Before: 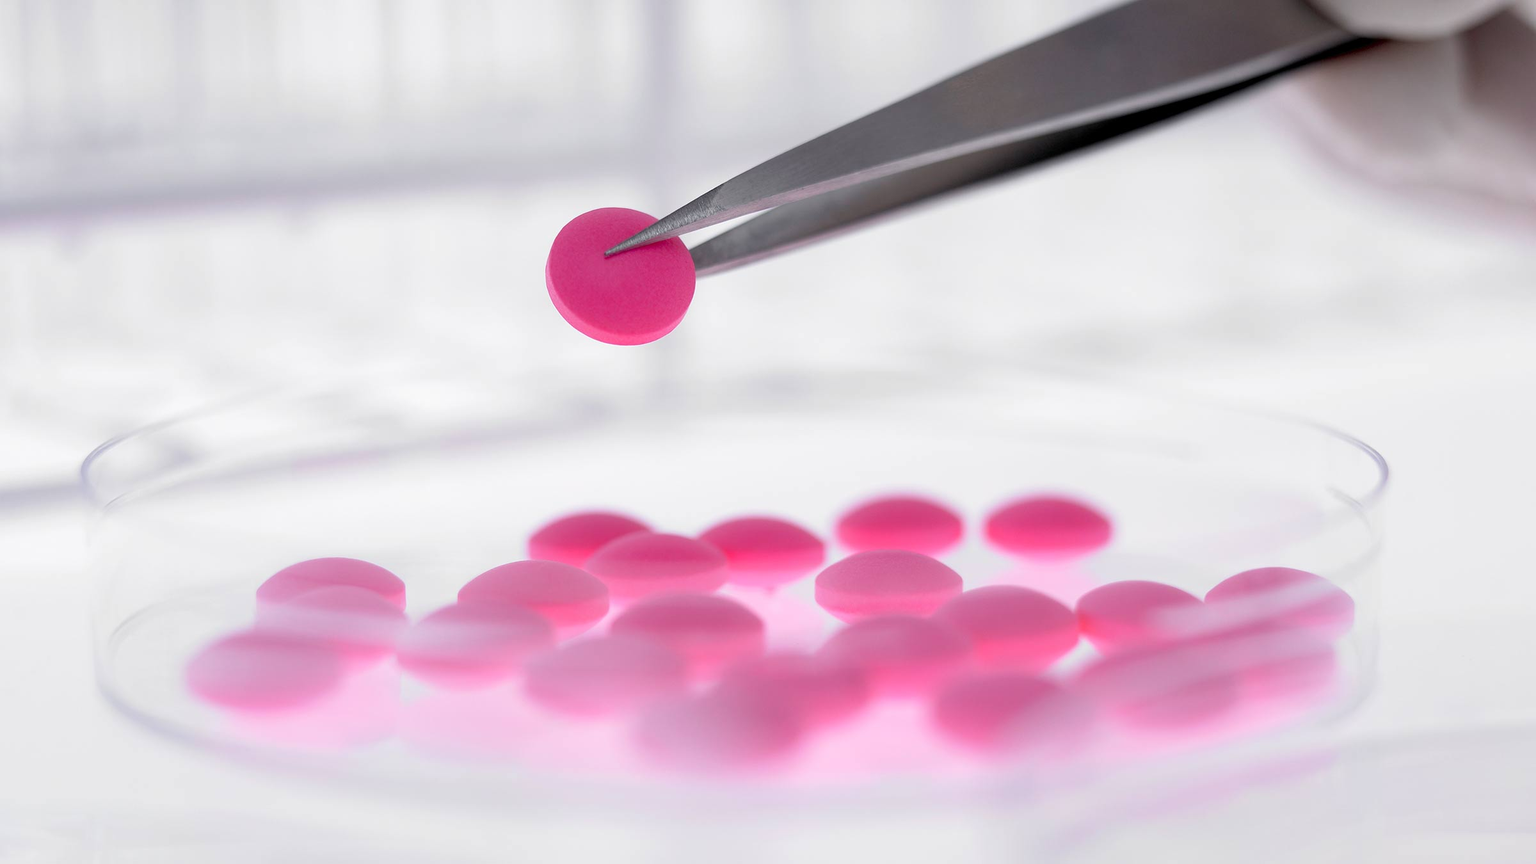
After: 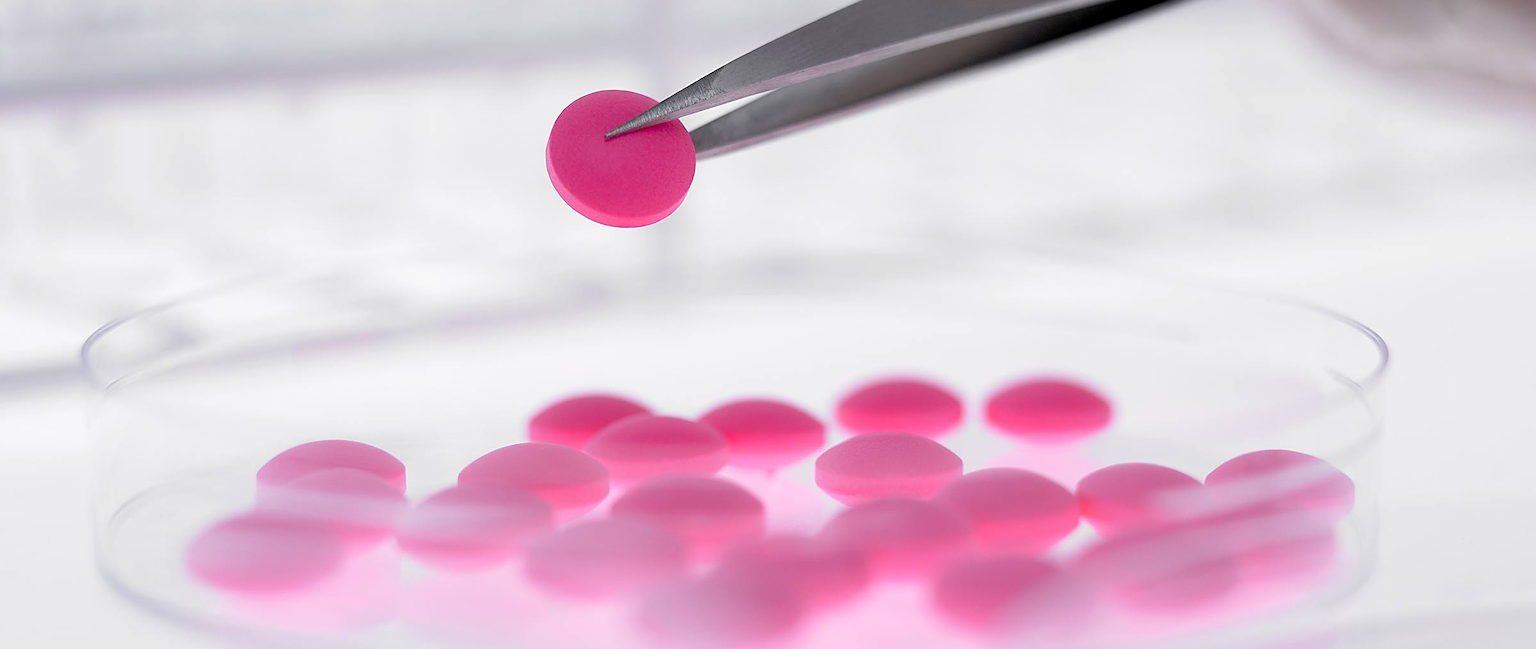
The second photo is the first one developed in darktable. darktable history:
crop: top 13.64%, bottom 11.144%
sharpen: on, module defaults
